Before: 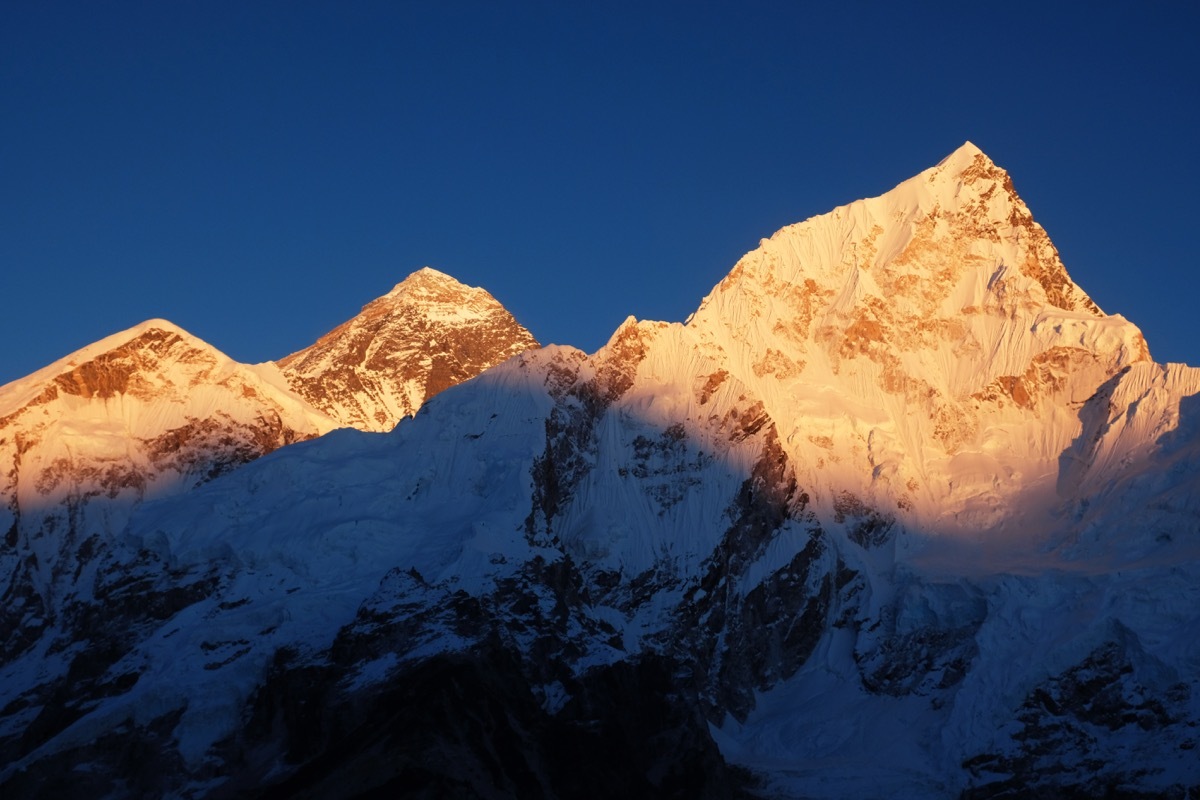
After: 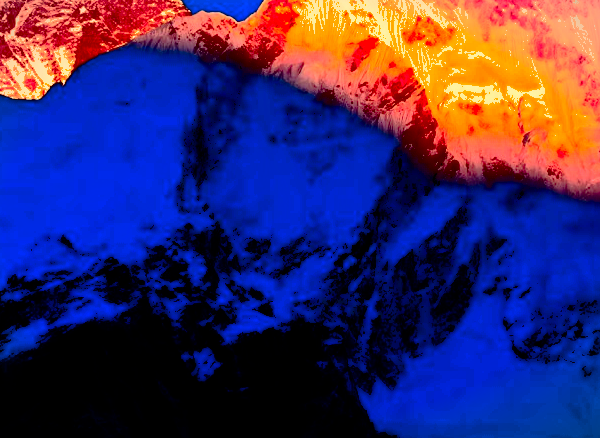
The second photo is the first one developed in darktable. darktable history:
crop: left 29.231%, top 41.716%, right 20.752%, bottom 3.497%
color zones: curves: ch1 [(0.263, 0.53) (0.376, 0.287) (0.487, 0.512) (0.748, 0.547) (1, 0.513)]; ch2 [(0.262, 0.45) (0.751, 0.477)]
exposure: exposure 0.557 EV, compensate highlight preservation false
contrast brightness saturation: contrast 0.758, brightness -0.996, saturation 0.985
vignetting: fall-off start 99.56%, width/height ratio 1.325
shadows and highlights: on, module defaults
